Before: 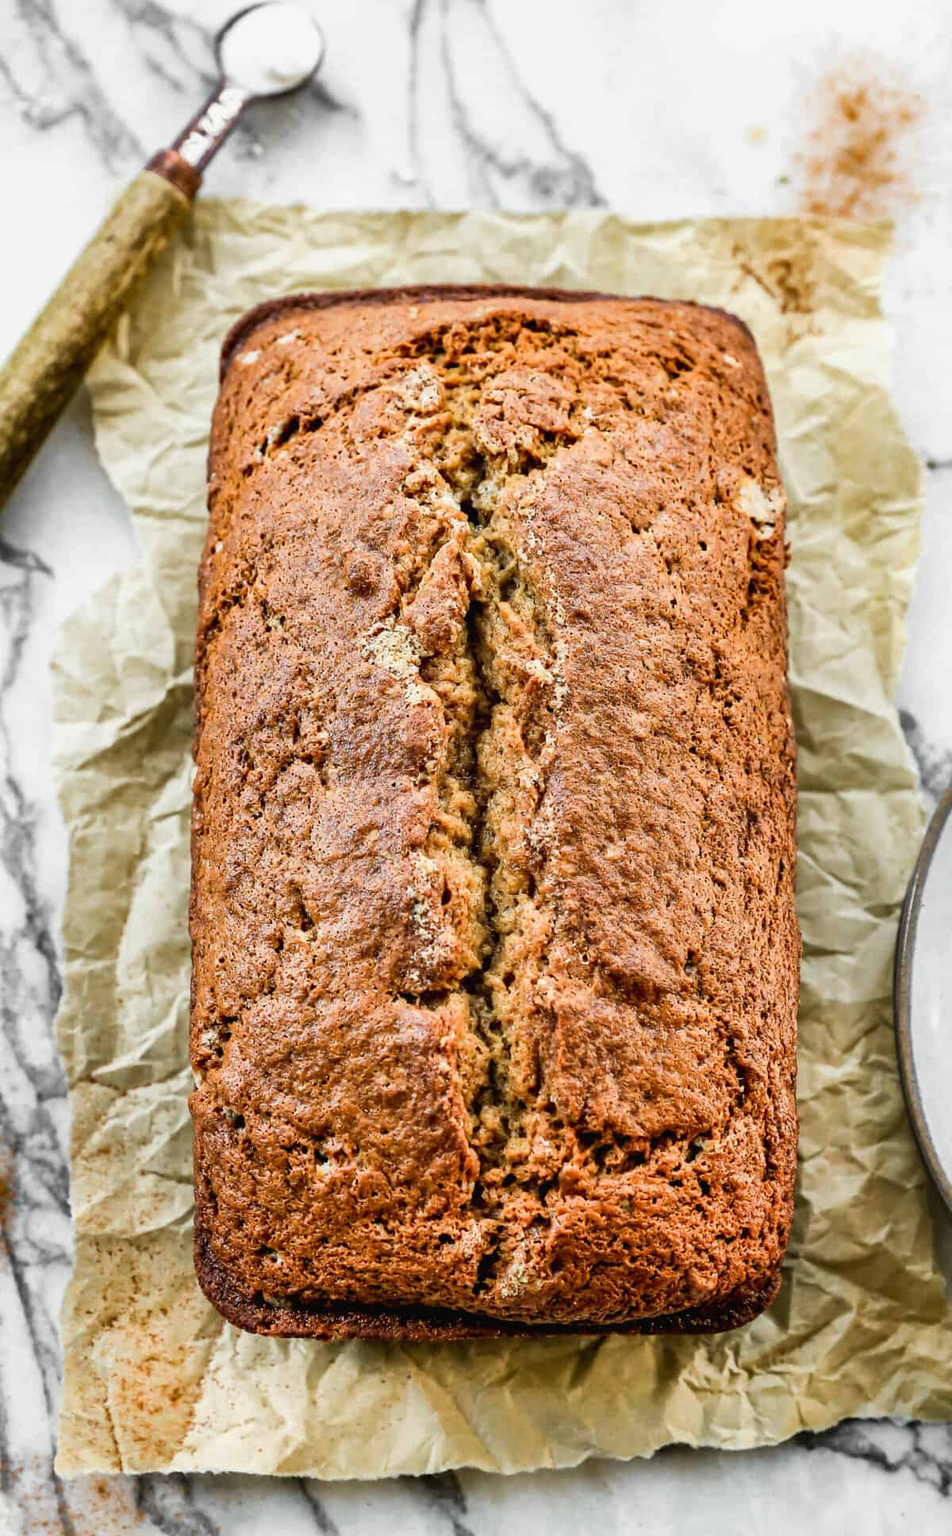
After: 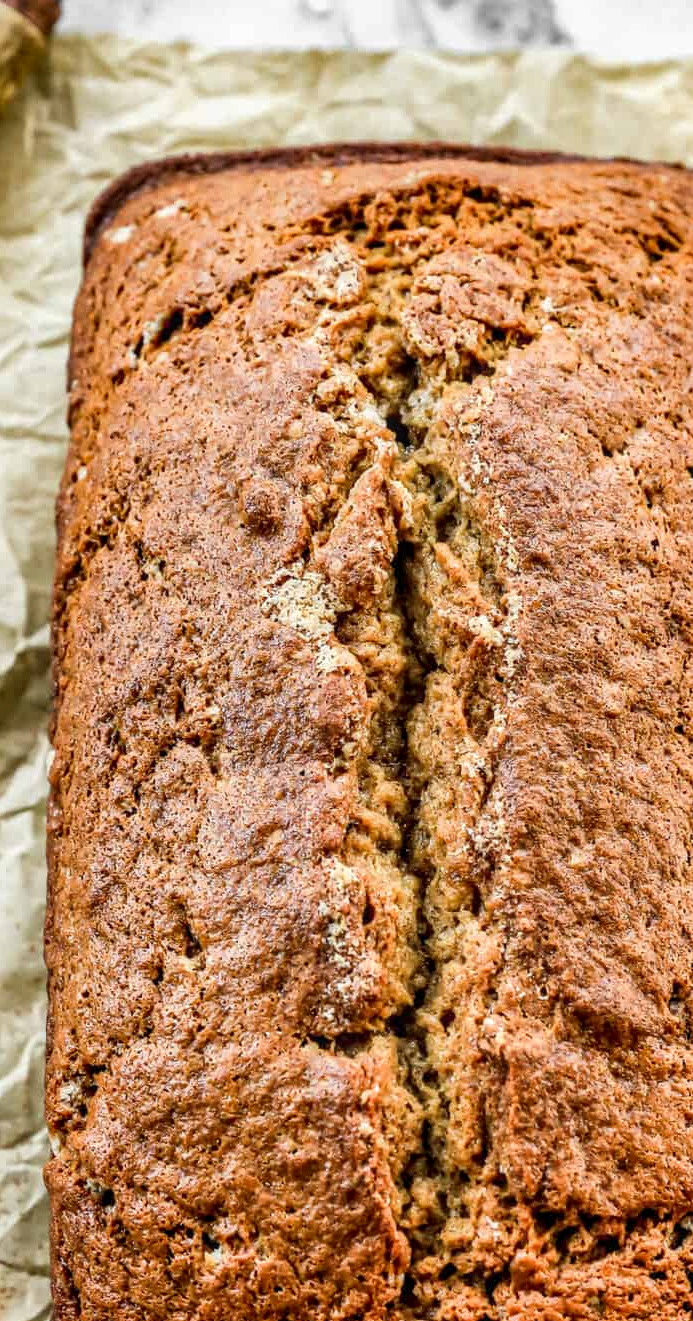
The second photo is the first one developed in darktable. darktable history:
crop: left 16.202%, top 11.208%, right 26.045%, bottom 20.557%
local contrast: on, module defaults
